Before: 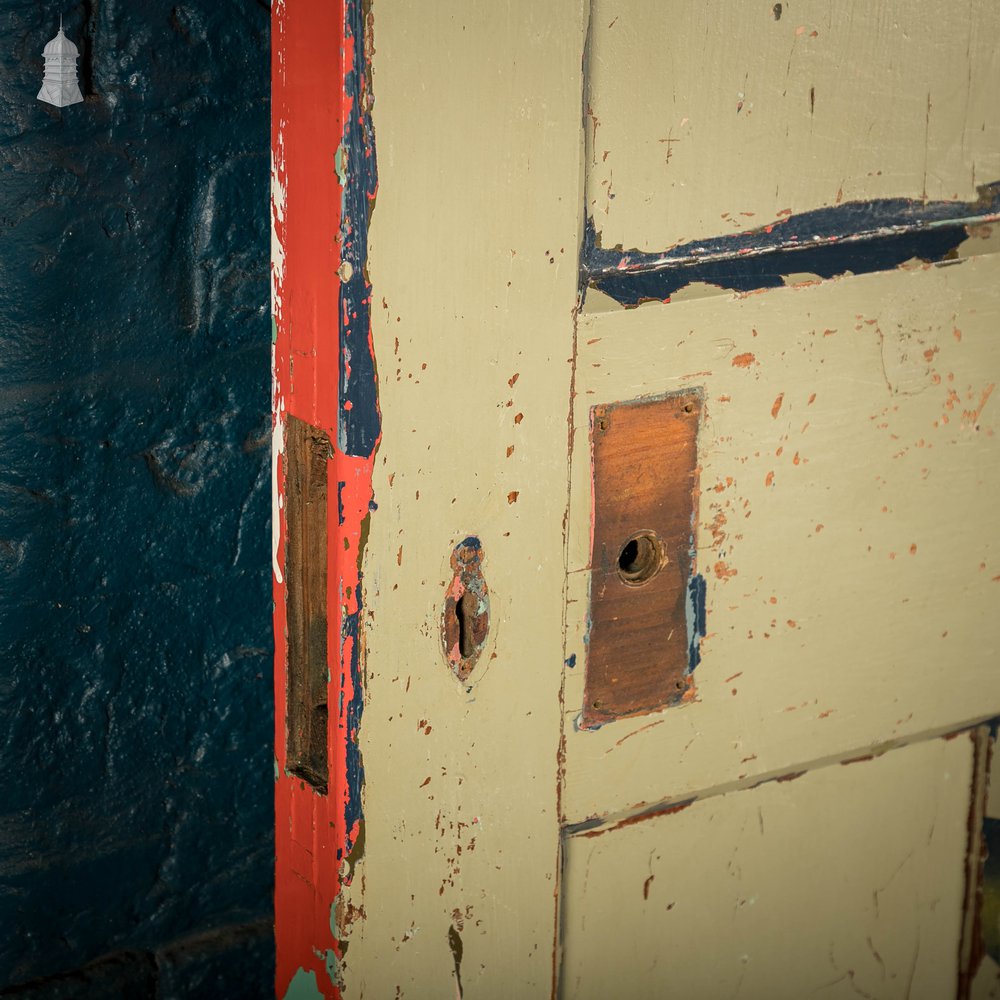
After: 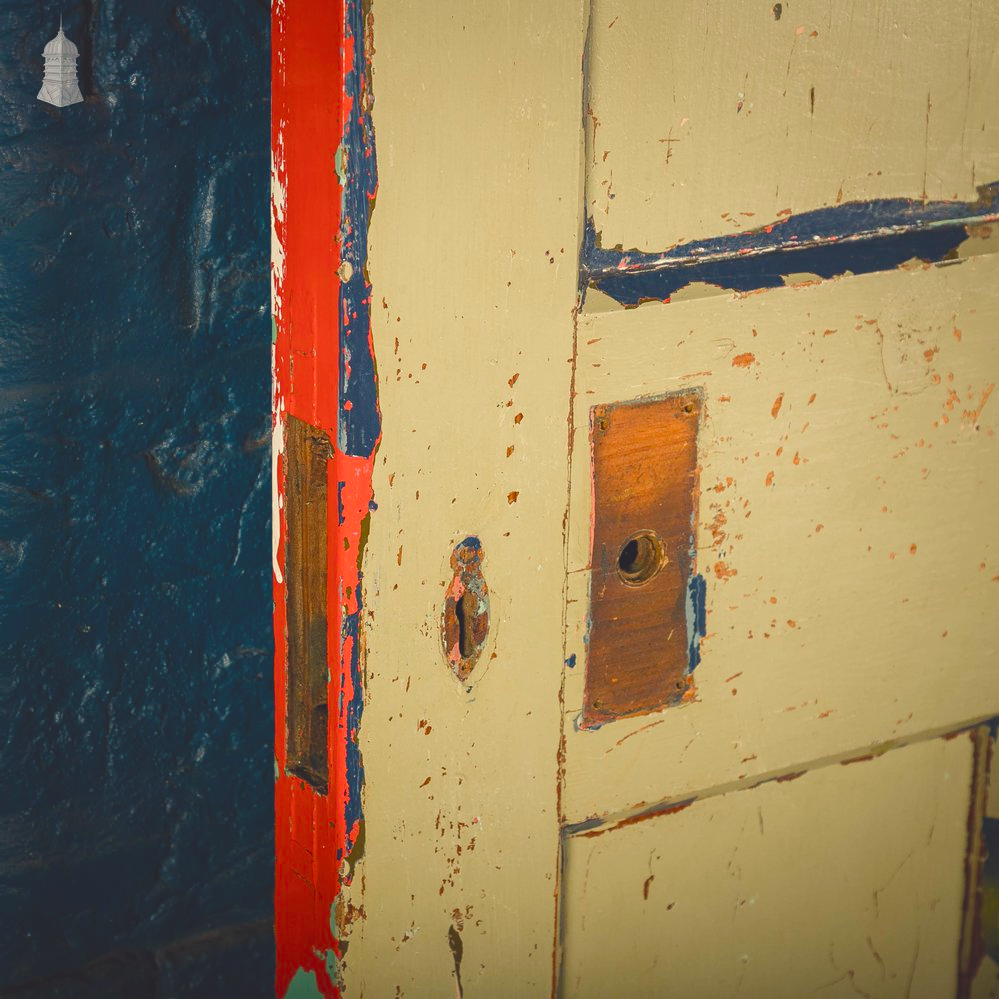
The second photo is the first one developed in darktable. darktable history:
color balance rgb: shadows lift › chroma 3%, shadows lift › hue 280.8°, power › hue 330°, highlights gain › chroma 3%, highlights gain › hue 75.6°, global offset › luminance 2%, perceptual saturation grading › global saturation 20%, perceptual saturation grading › highlights -25%, perceptual saturation grading › shadows 50%, global vibrance 20.33%
